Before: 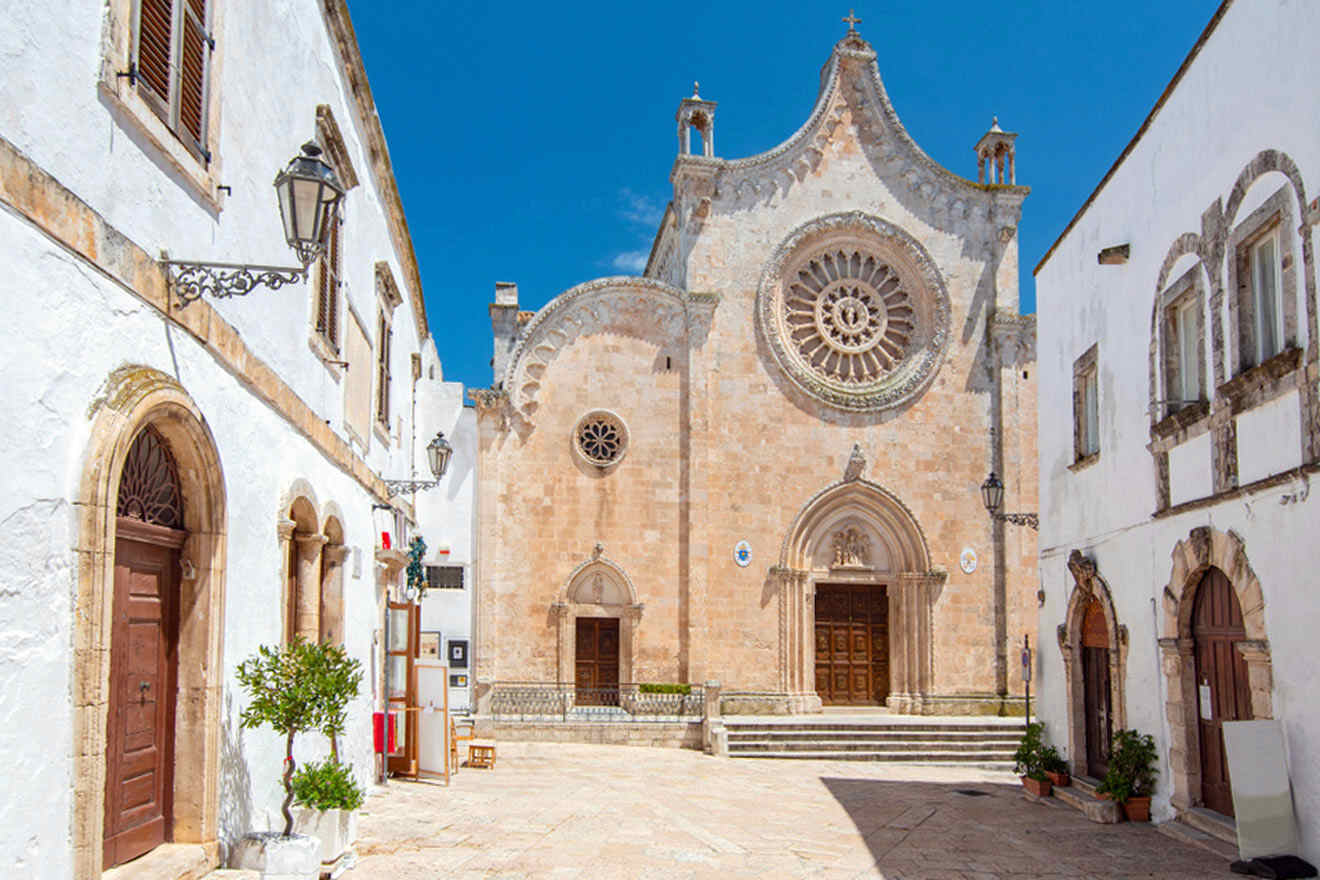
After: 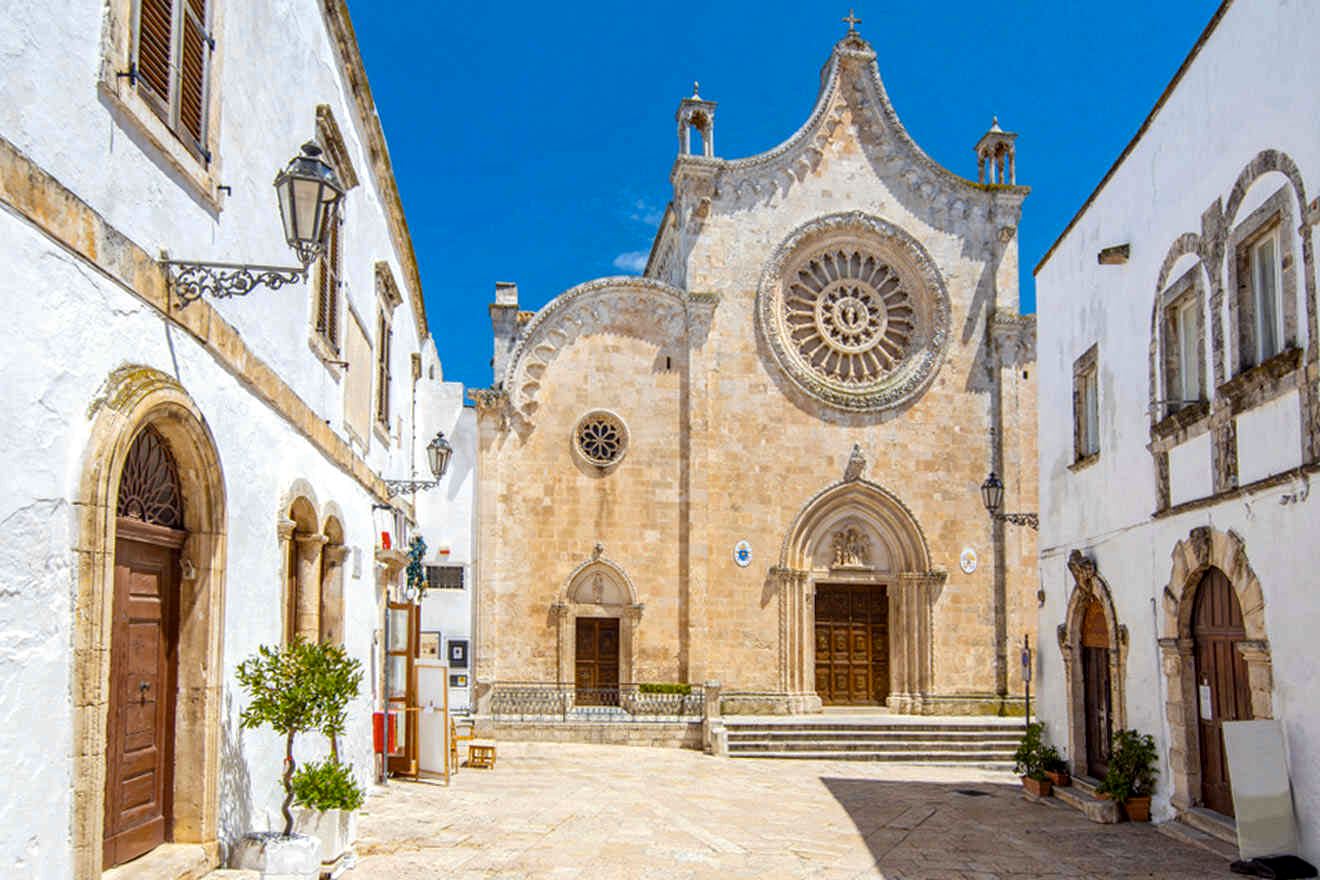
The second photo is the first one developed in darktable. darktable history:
local contrast: on, module defaults
color contrast: green-magenta contrast 0.85, blue-yellow contrast 1.25, unbound 0
